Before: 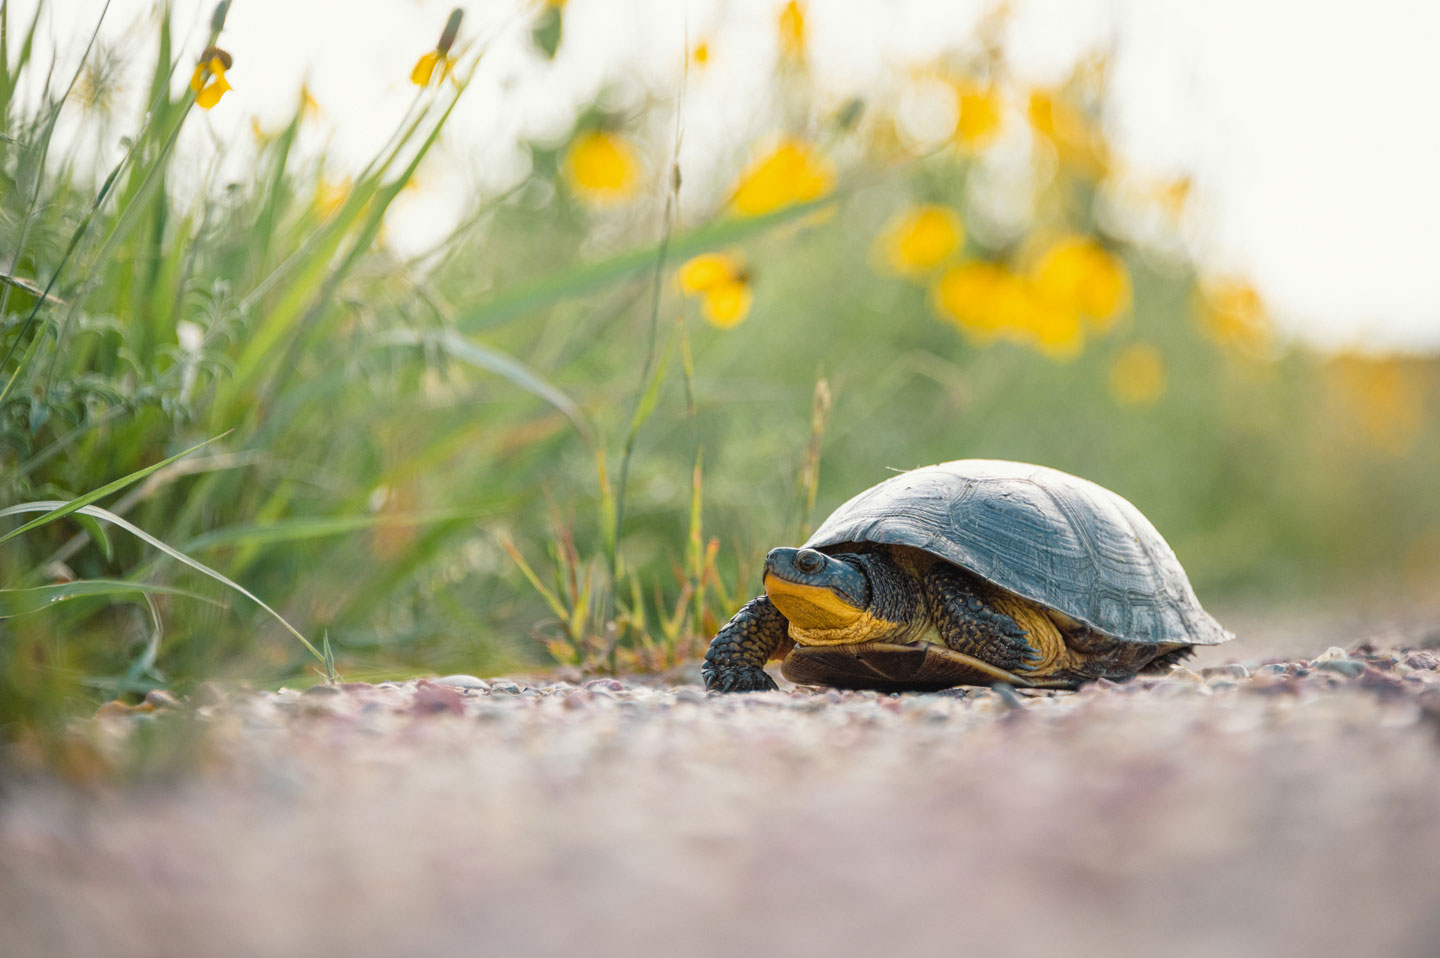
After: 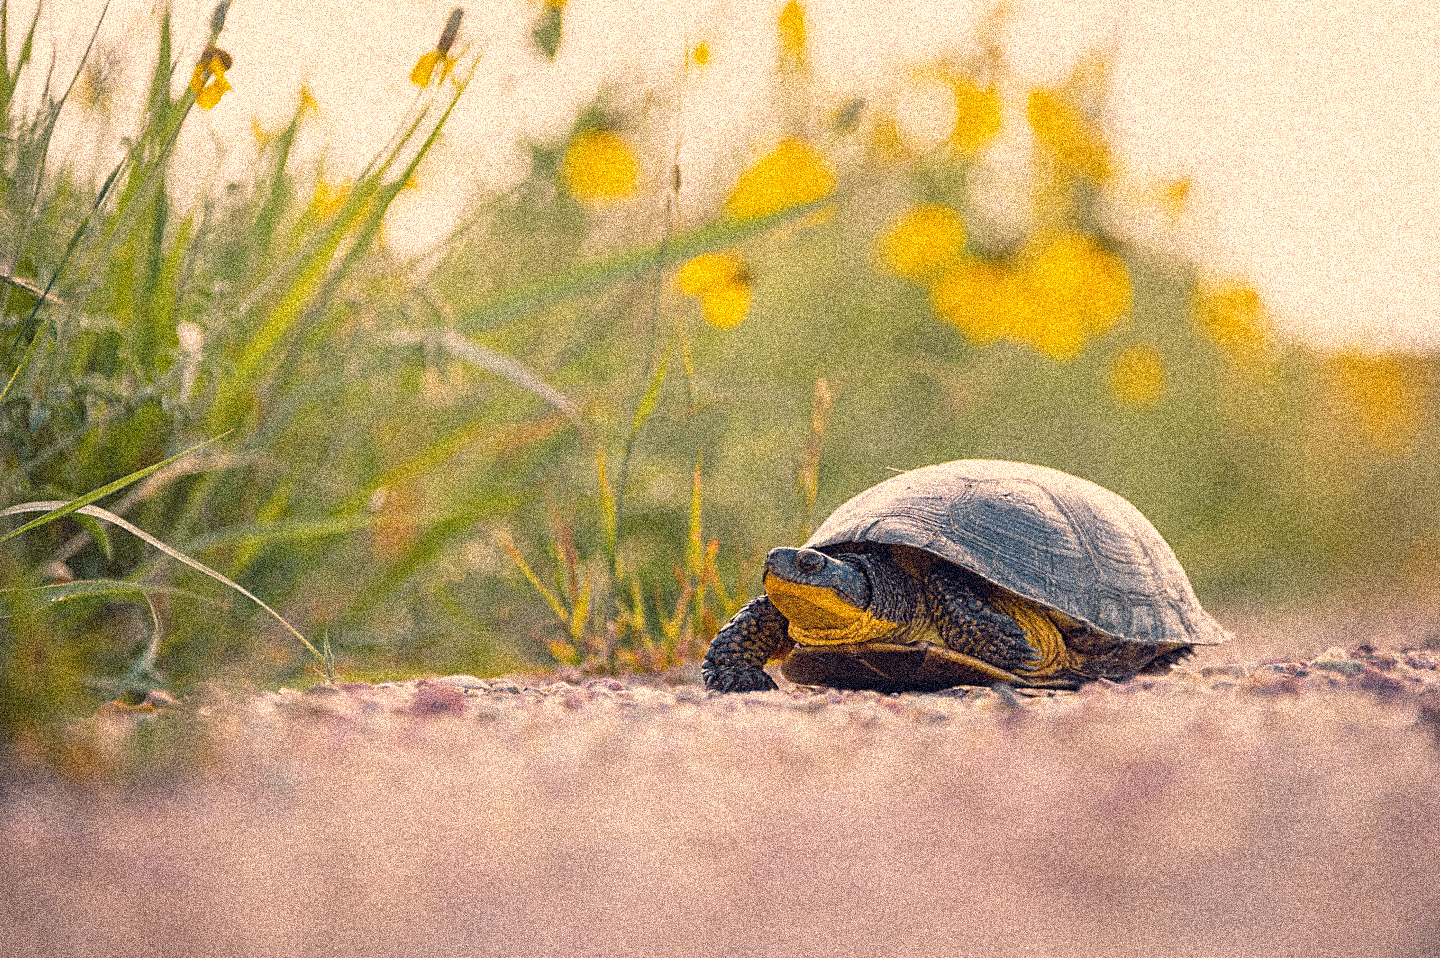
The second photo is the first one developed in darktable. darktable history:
color balance rgb: perceptual saturation grading › global saturation 25%, global vibrance 20%
color correction: highlights a* 19.59, highlights b* 27.49, shadows a* 3.46, shadows b* -17.28, saturation 0.73
sharpen: on, module defaults
grain: coarseness 3.75 ISO, strength 100%, mid-tones bias 0%
